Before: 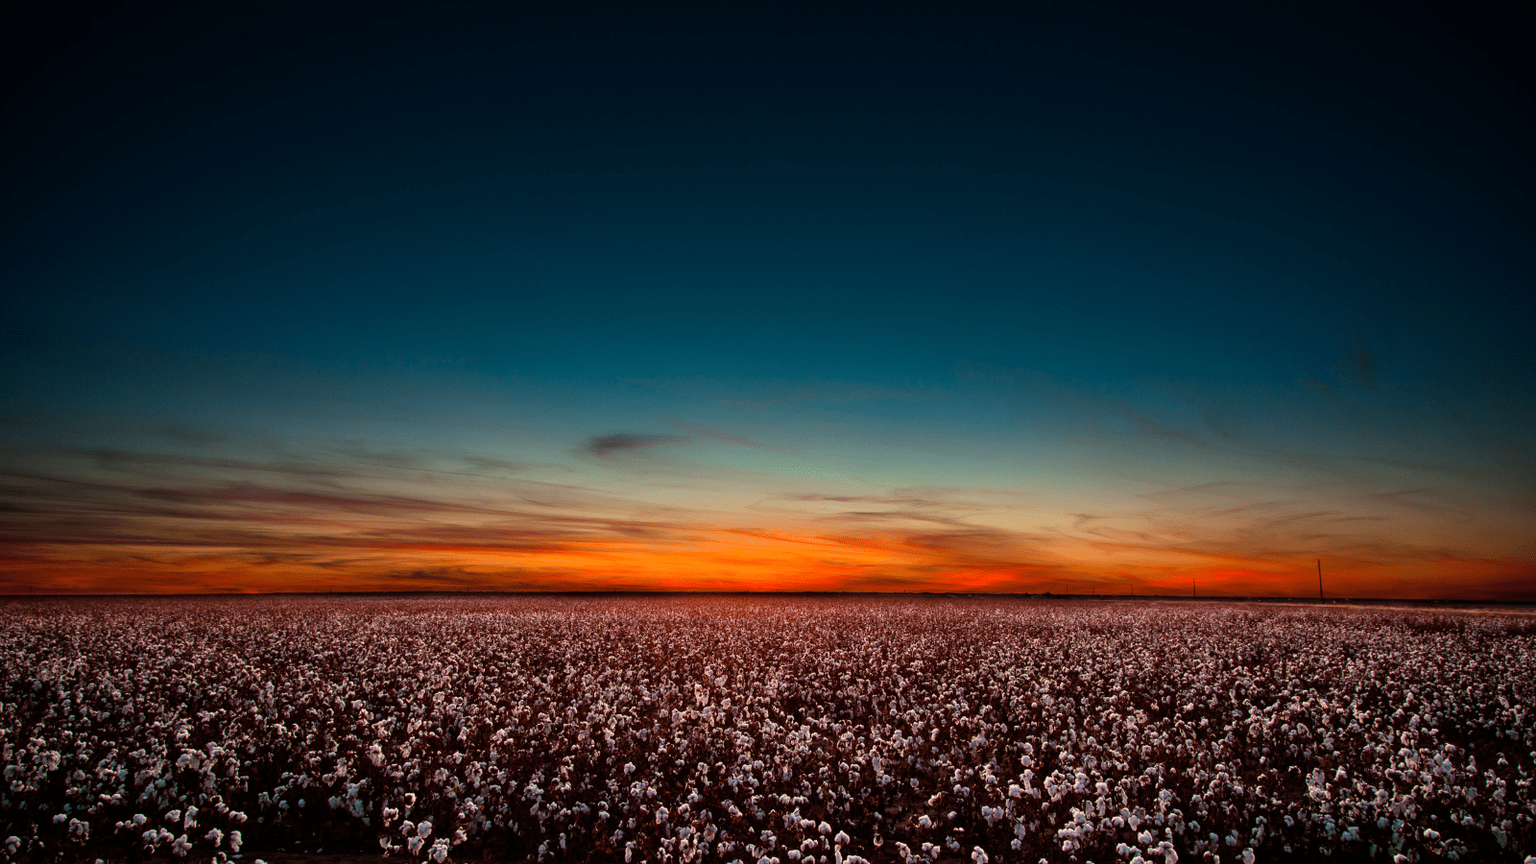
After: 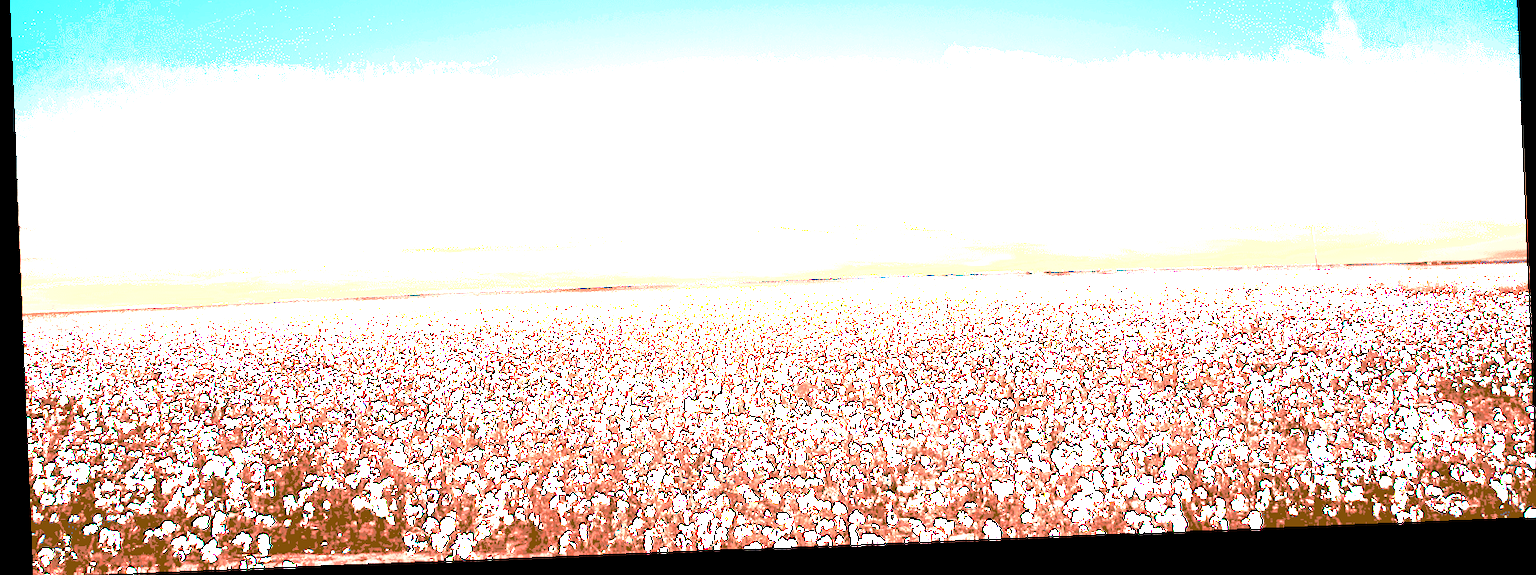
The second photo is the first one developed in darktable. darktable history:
crop and rotate: top 36.435%
rotate and perspective: rotation -2.29°, automatic cropping off
contrast brightness saturation: saturation -0.05
exposure: exposure 8 EV, compensate highlight preservation false
